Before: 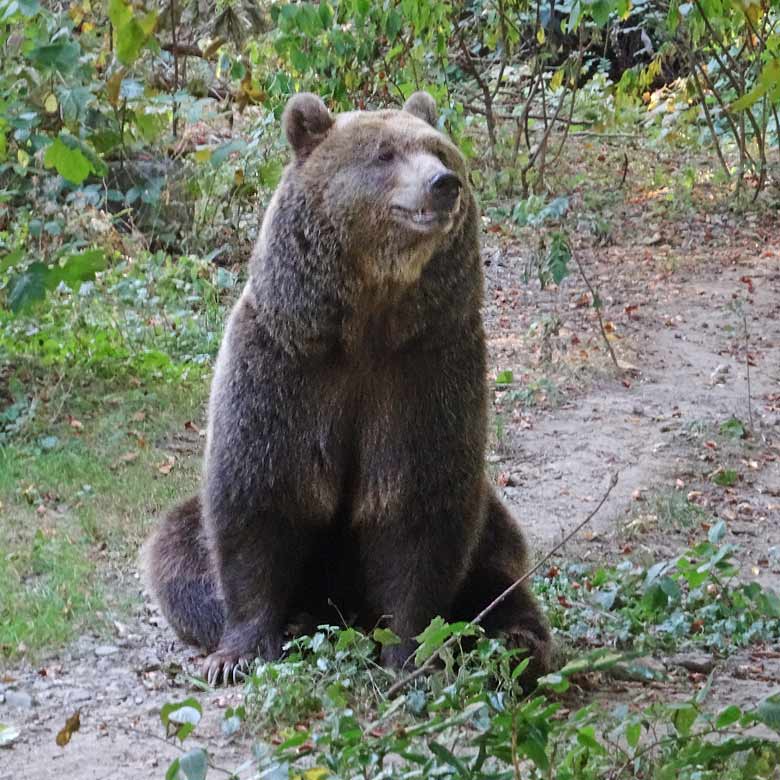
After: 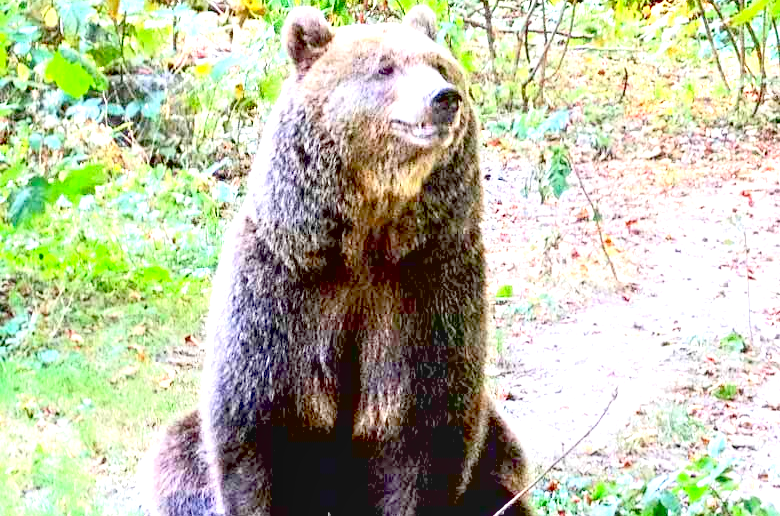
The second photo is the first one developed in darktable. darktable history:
local contrast: on, module defaults
contrast brightness saturation: contrast 0.204, brightness 0.163, saturation 0.229
exposure: black level correction 0.015, exposure 1.787 EV, compensate exposure bias true, compensate highlight preservation false
crop: top 11.13%, bottom 22.638%
